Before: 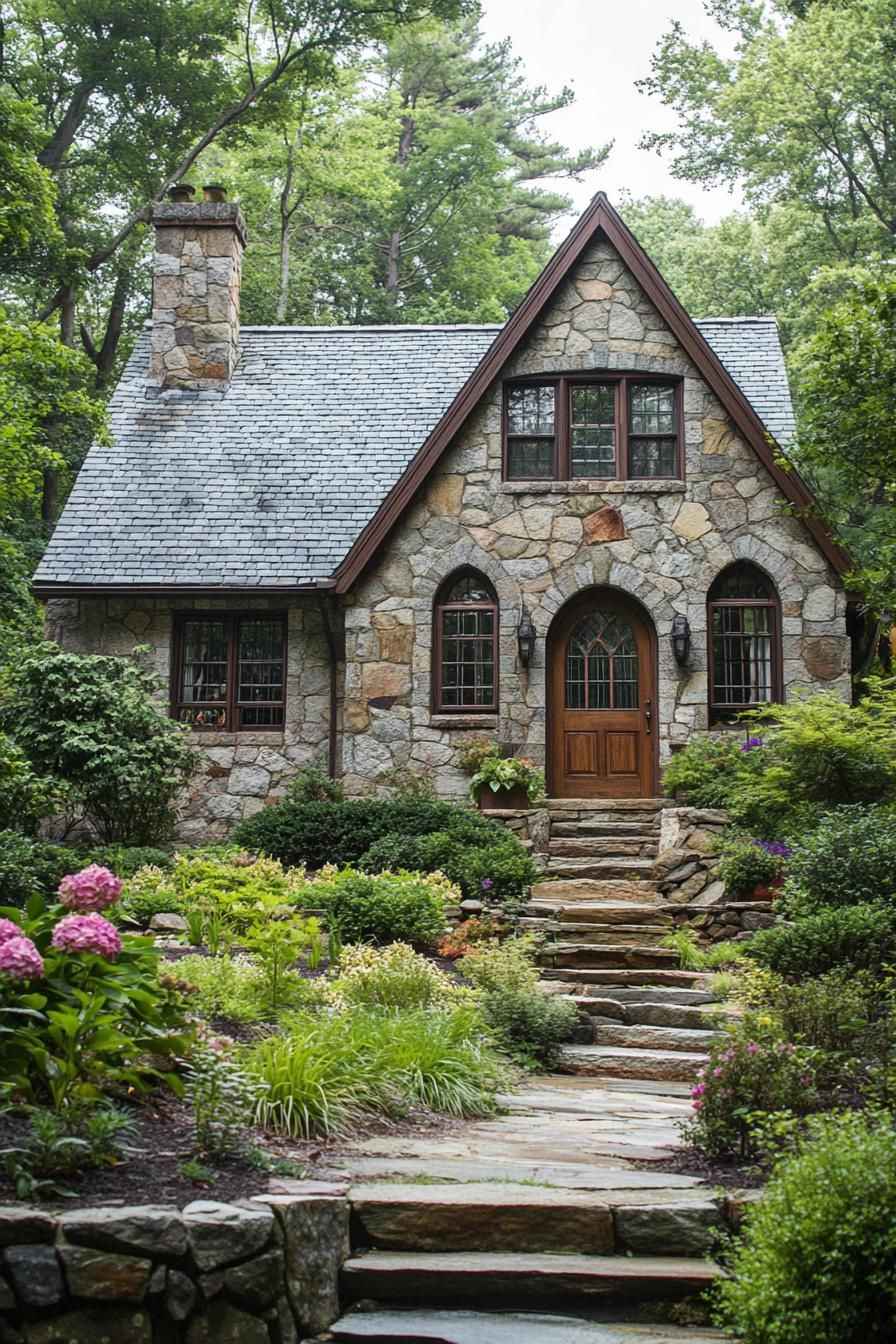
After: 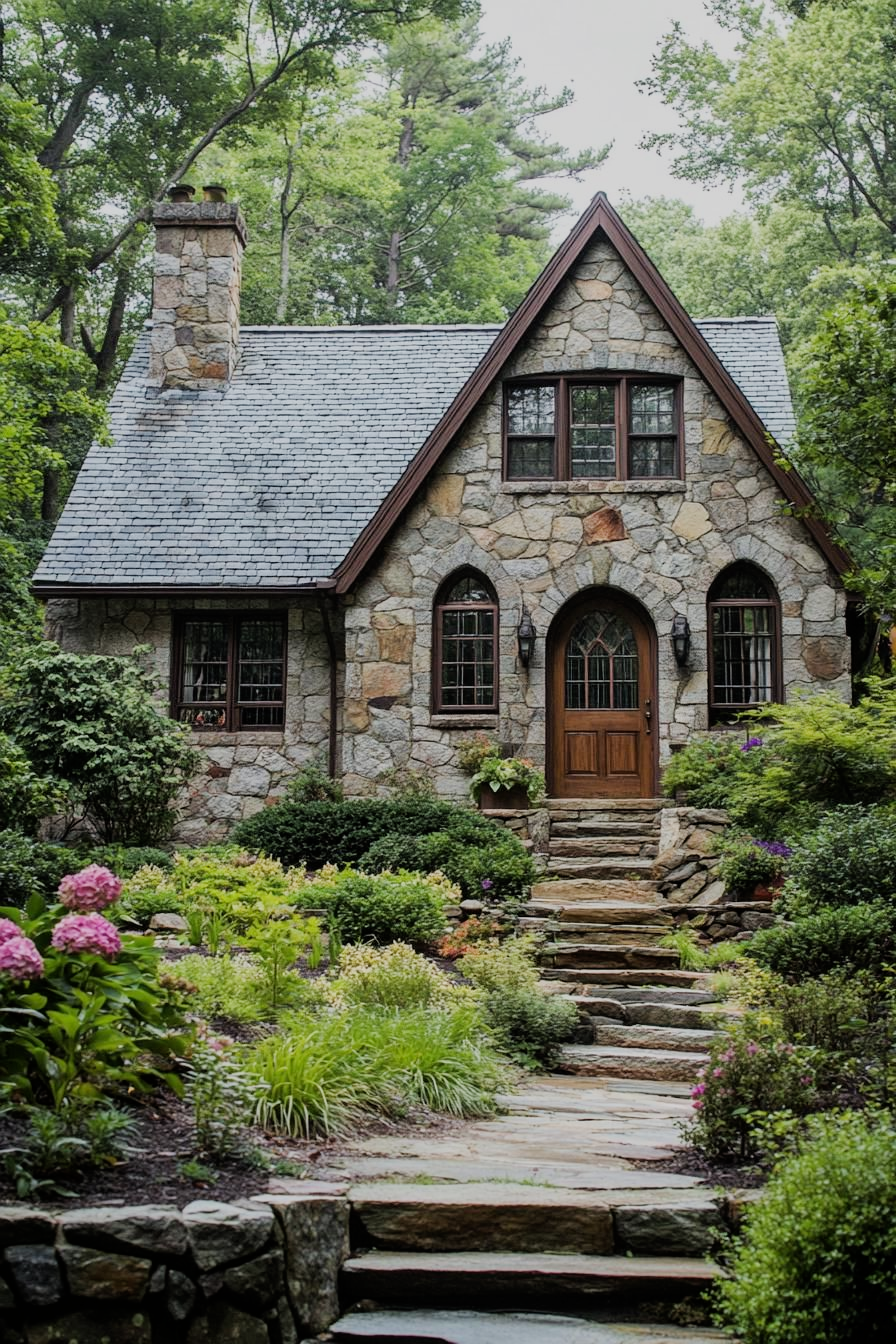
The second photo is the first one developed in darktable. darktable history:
filmic rgb: black relative exposure -7.65 EV, white relative exposure 4.56 EV, threshold 3 EV, hardness 3.61, enable highlight reconstruction true
